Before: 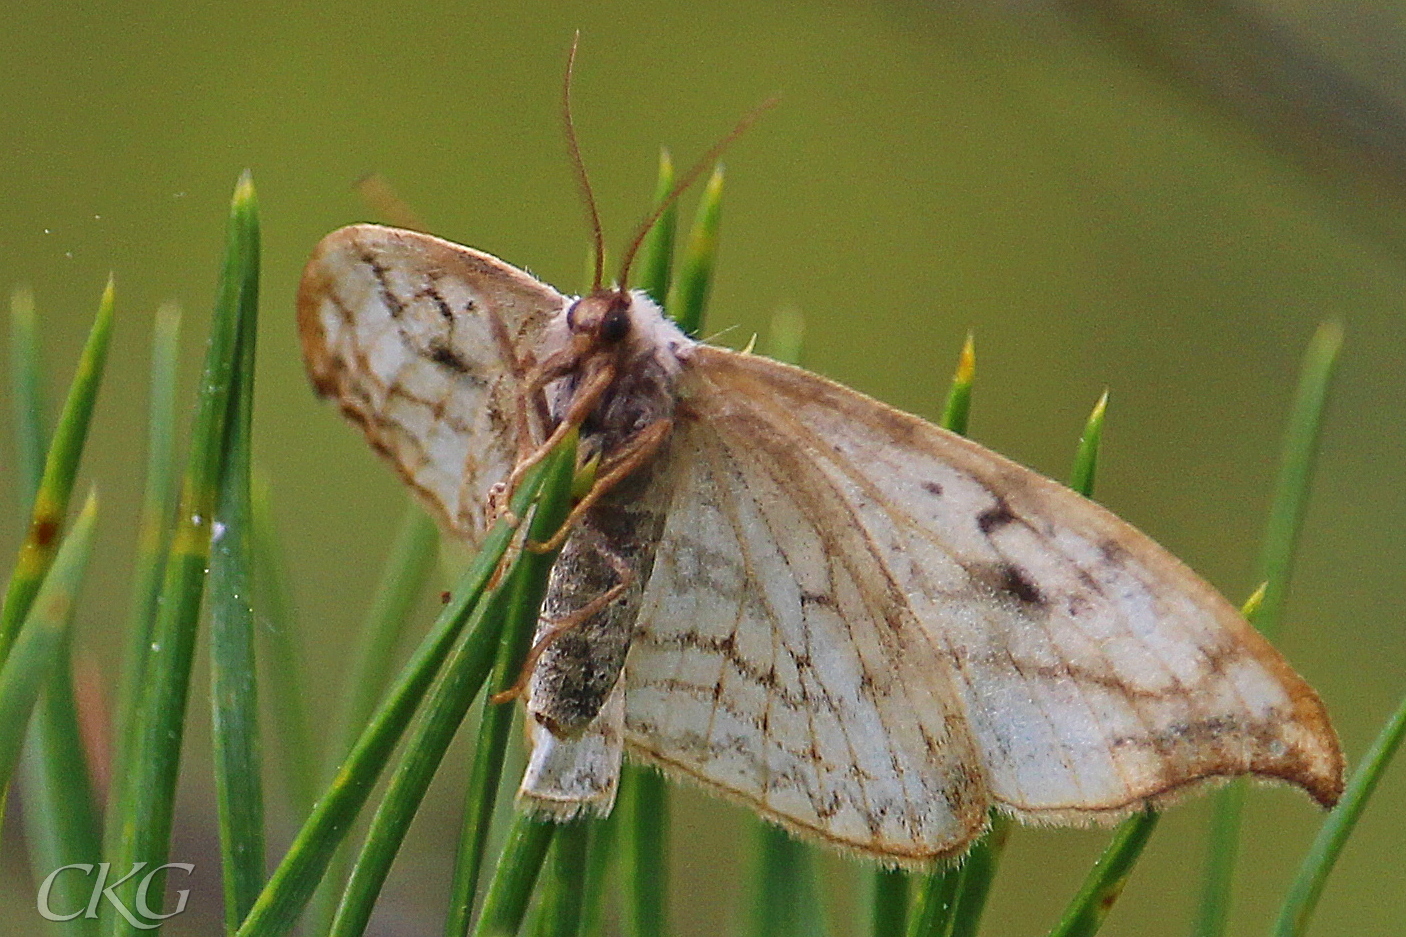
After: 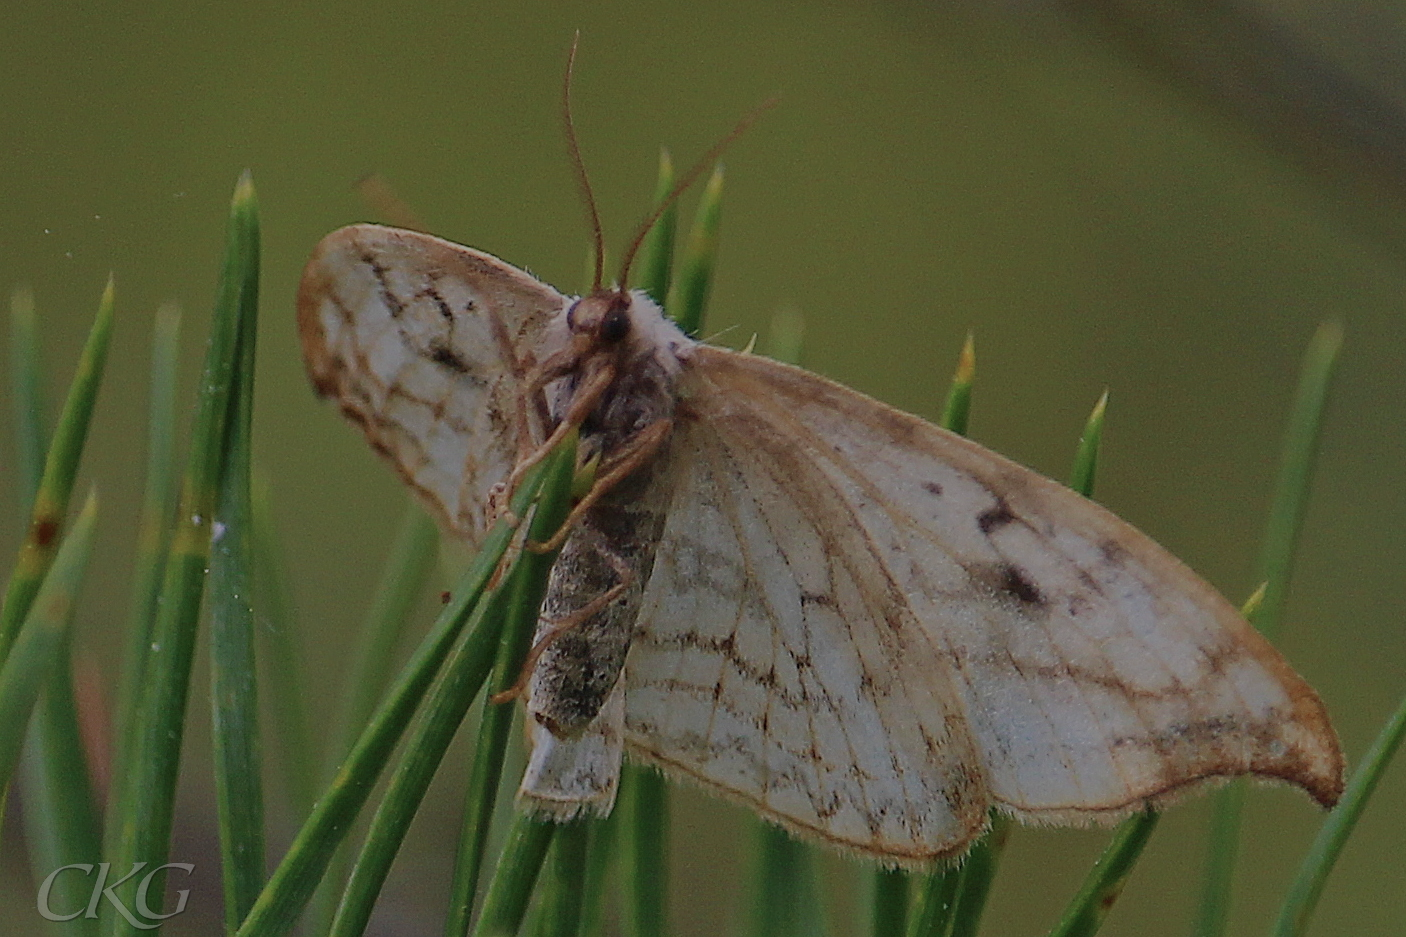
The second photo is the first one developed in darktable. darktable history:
exposure: exposure 0.6 EV, compensate highlight preservation false
base curve: curves: ch0 [(0, 0) (0.688, 0.865) (1, 1)], preserve colors none
color balance rgb: perceptual brilliance grading › global brilliance -48.39%
